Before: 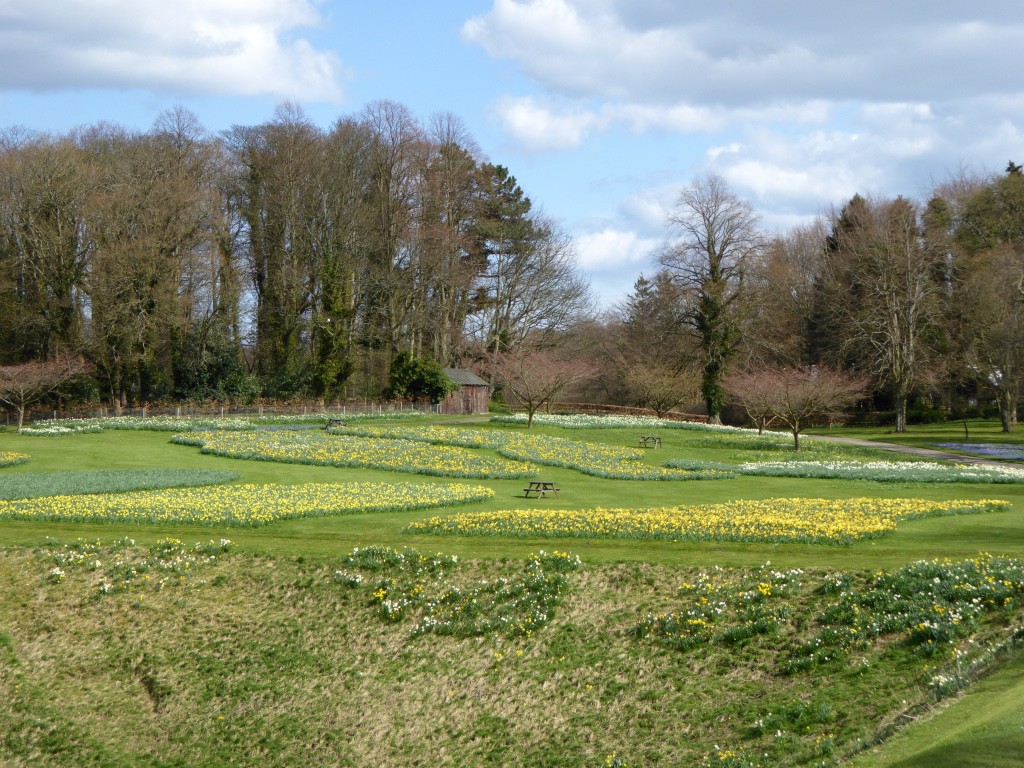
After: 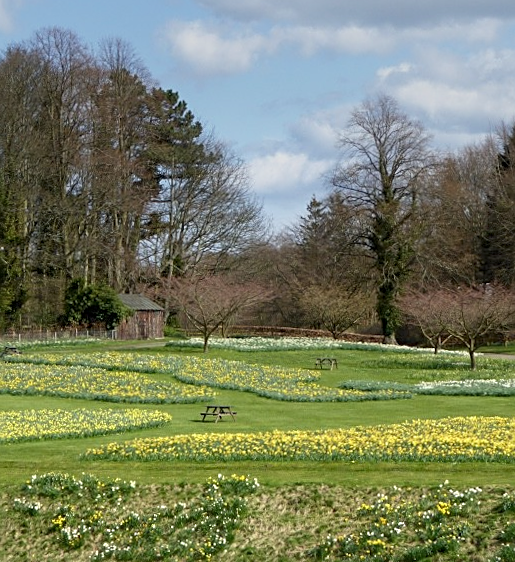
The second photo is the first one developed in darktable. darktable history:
graduated density: on, module defaults
crop: left 32.075%, top 10.976%, right 18.355%, bottom 17.596%
sharpen: on, module defaults
local contrast: highlights 100%, shadows 100%, detail 120%, midtone range 0.2
rotate and perspective: rotation -1.17°, automatic cropping off
